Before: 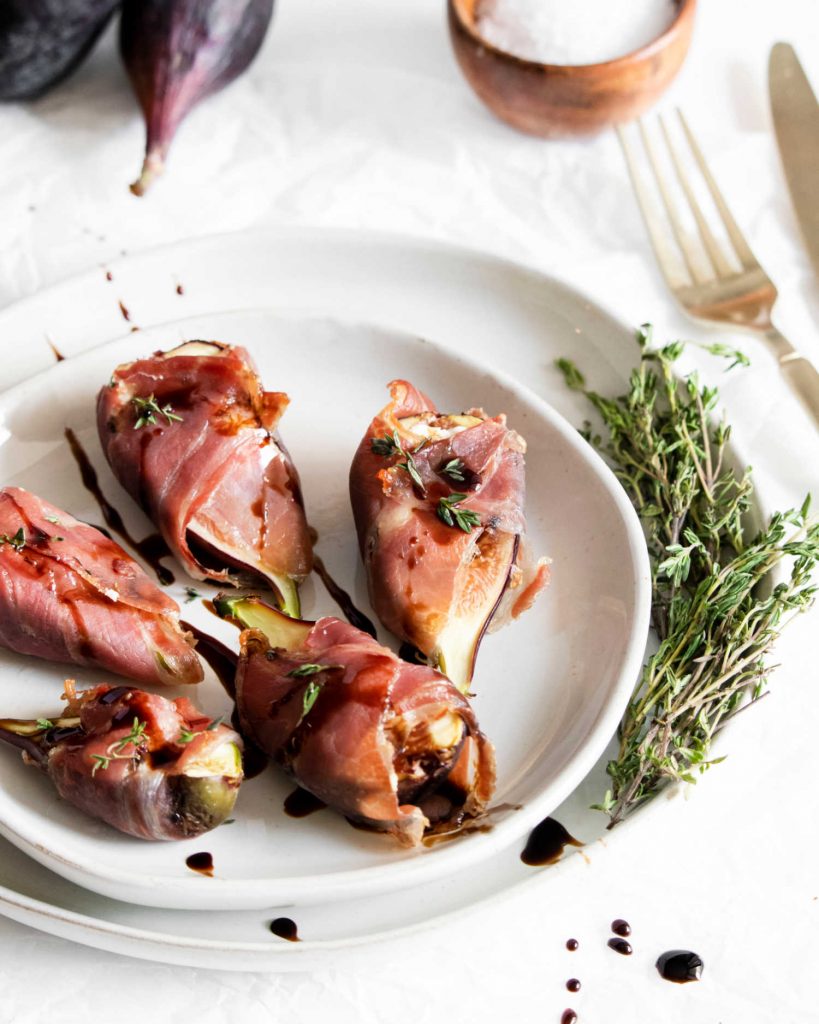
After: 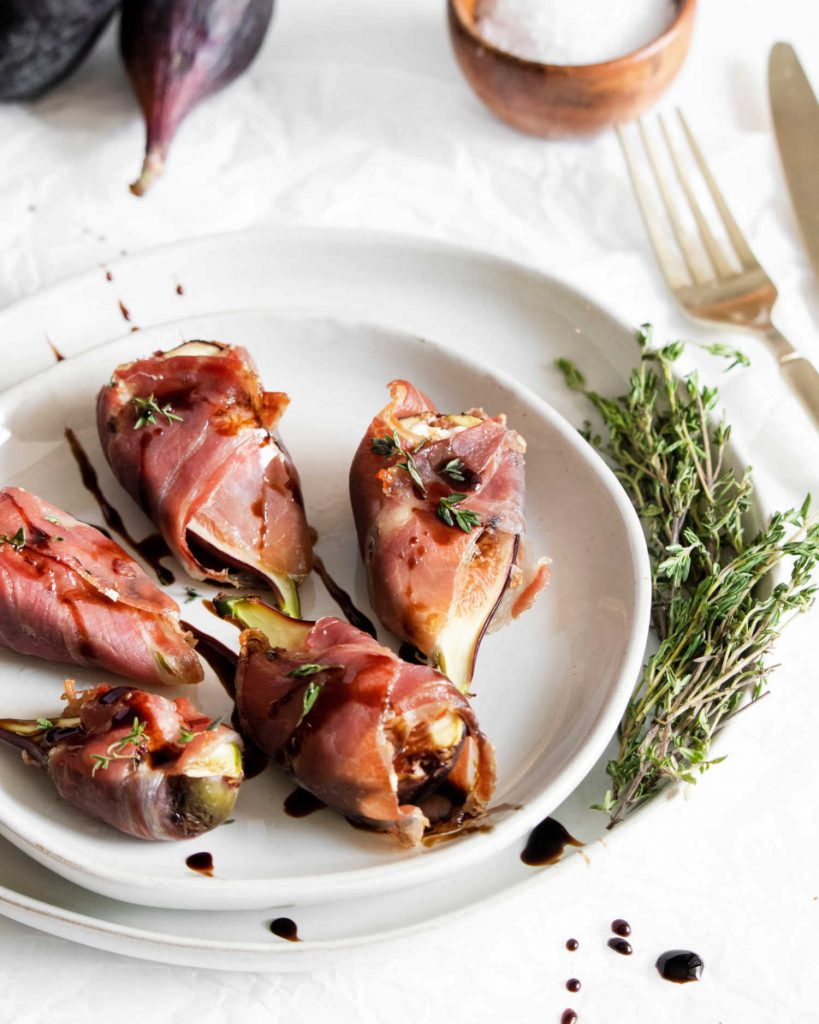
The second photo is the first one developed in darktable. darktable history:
shadows and highlights: shadows 25.1, highlights -25.98
